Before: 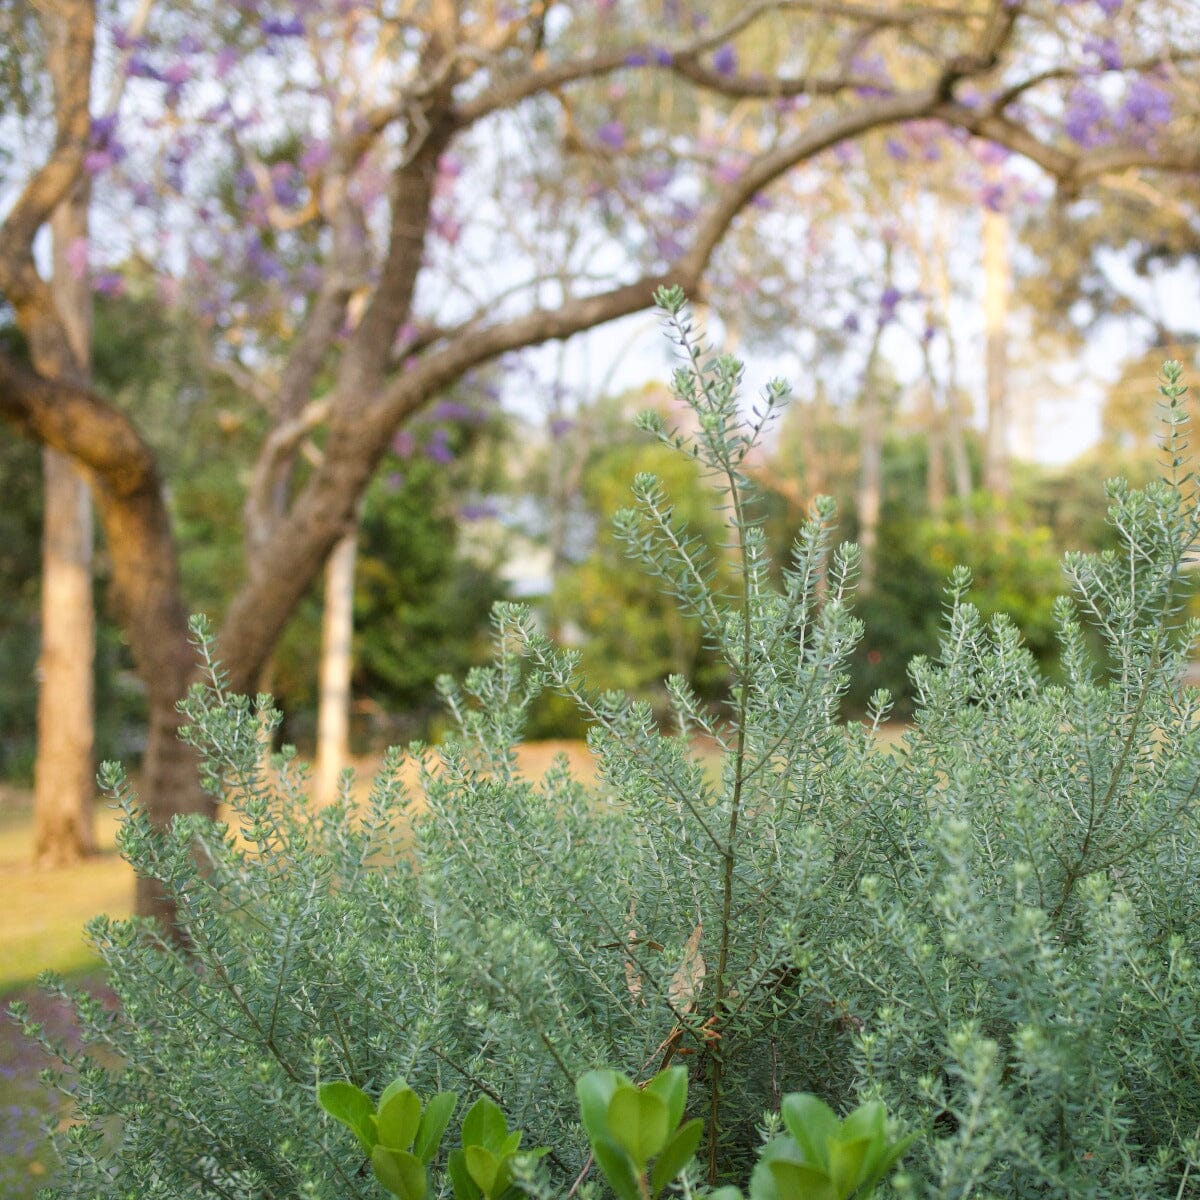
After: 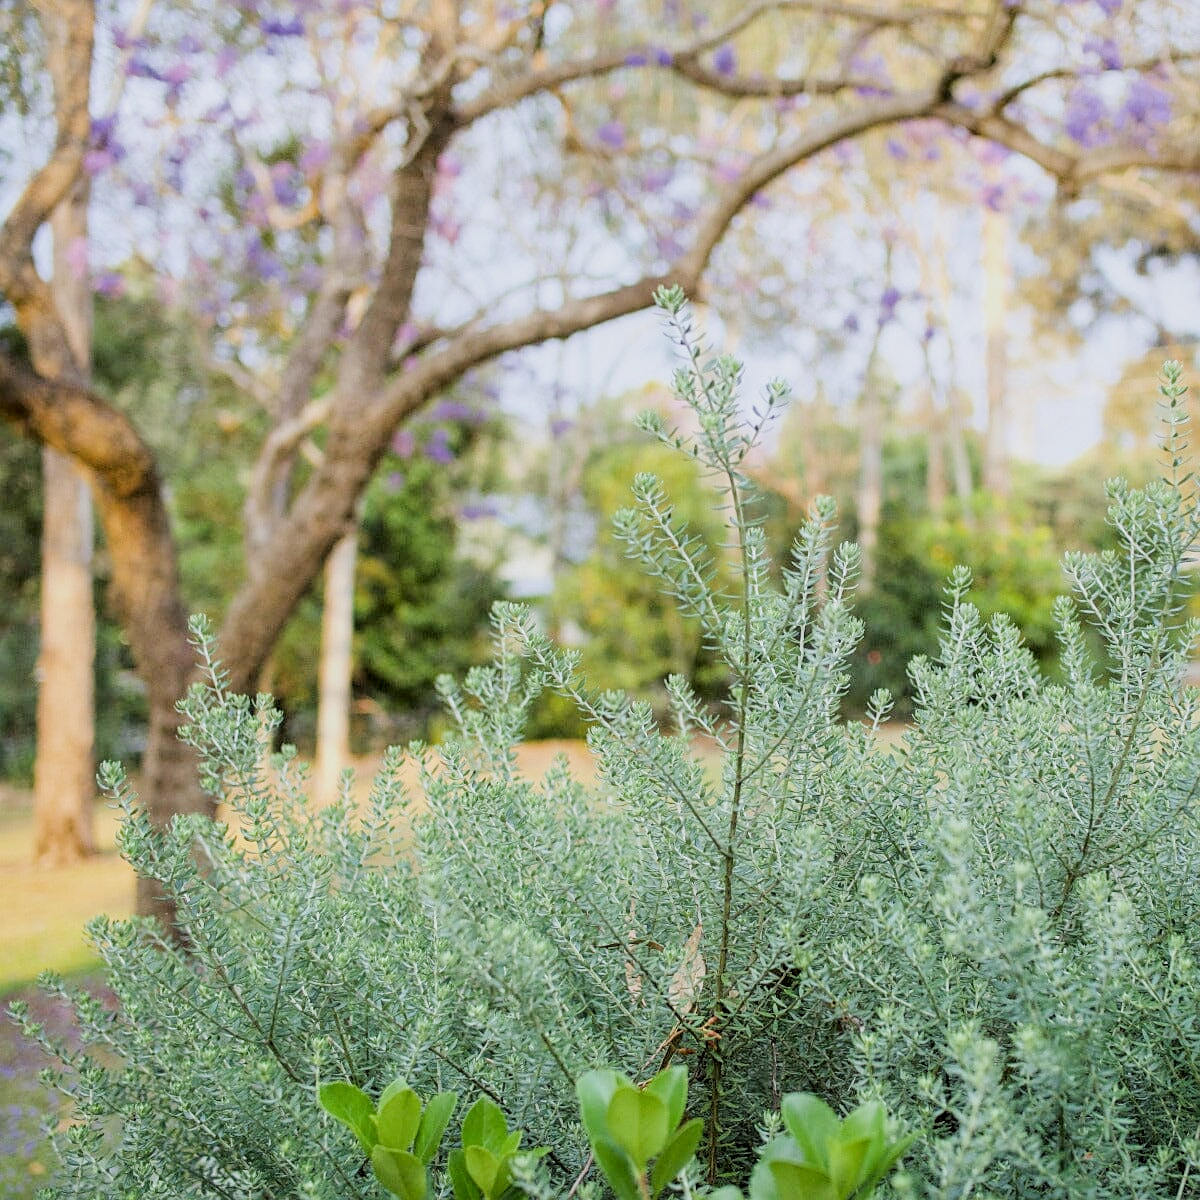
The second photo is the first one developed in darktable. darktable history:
filmic rgb: black relative exposure -6.82 EV, white relative exposure 5.89 EV, hardness 2.71
white balance: red 0.974, blue 1.044
exposure: black level correction 0, exposure 0.7 EV, compensate exposure bias true, compensate highlight preservation false
local contrast: on, module defaults
sharpen: on, module defaults
